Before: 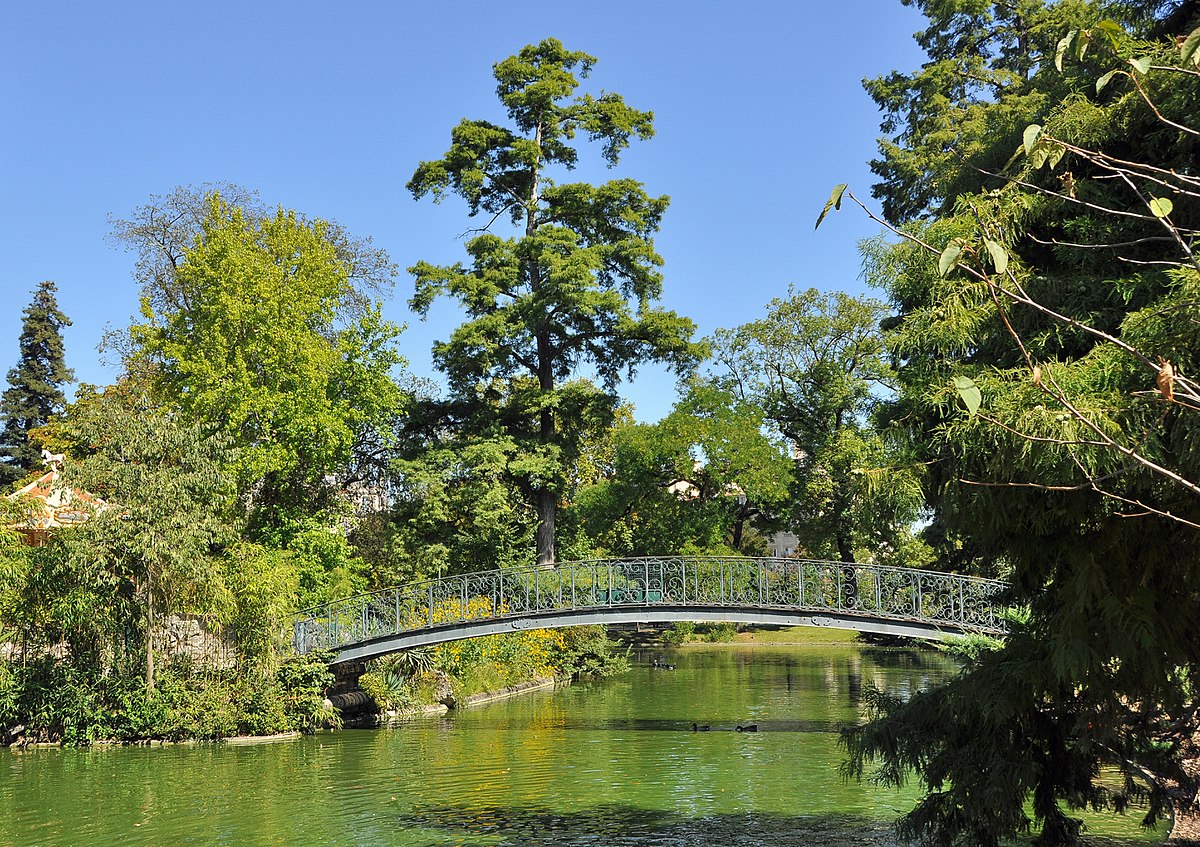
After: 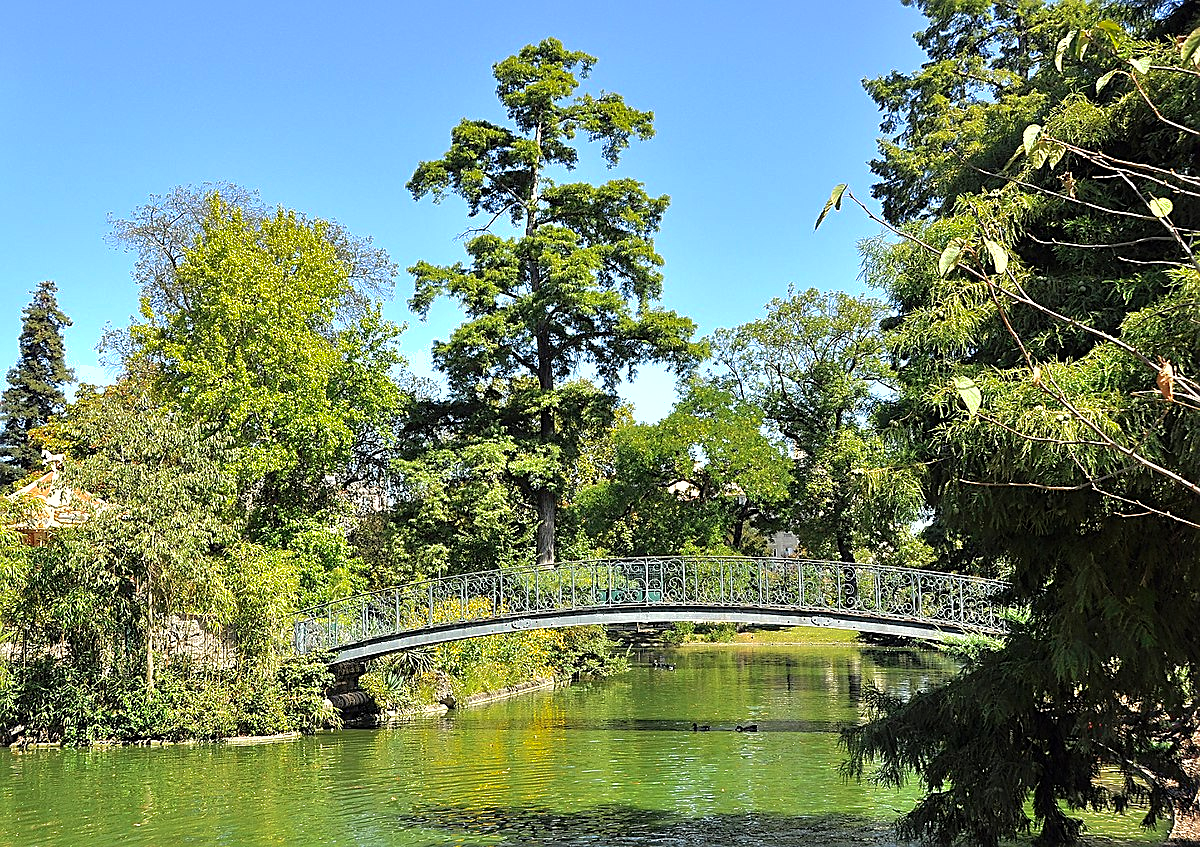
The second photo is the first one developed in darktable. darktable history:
tone equalizer: -8 EV -0.736 EV, -7 EV -0.71 EV, -6 EV -0.63 EV, -5 EV -0.41 EV, -3 EV 0.368 EV, -2 EV 0.6 EV, -1 EV 0.686 EV, +0 EV 0.76 EV, mask exposure compensation -0.51 EV
shadows and highlights: on, module defaults
sharpen: amount 0.49
